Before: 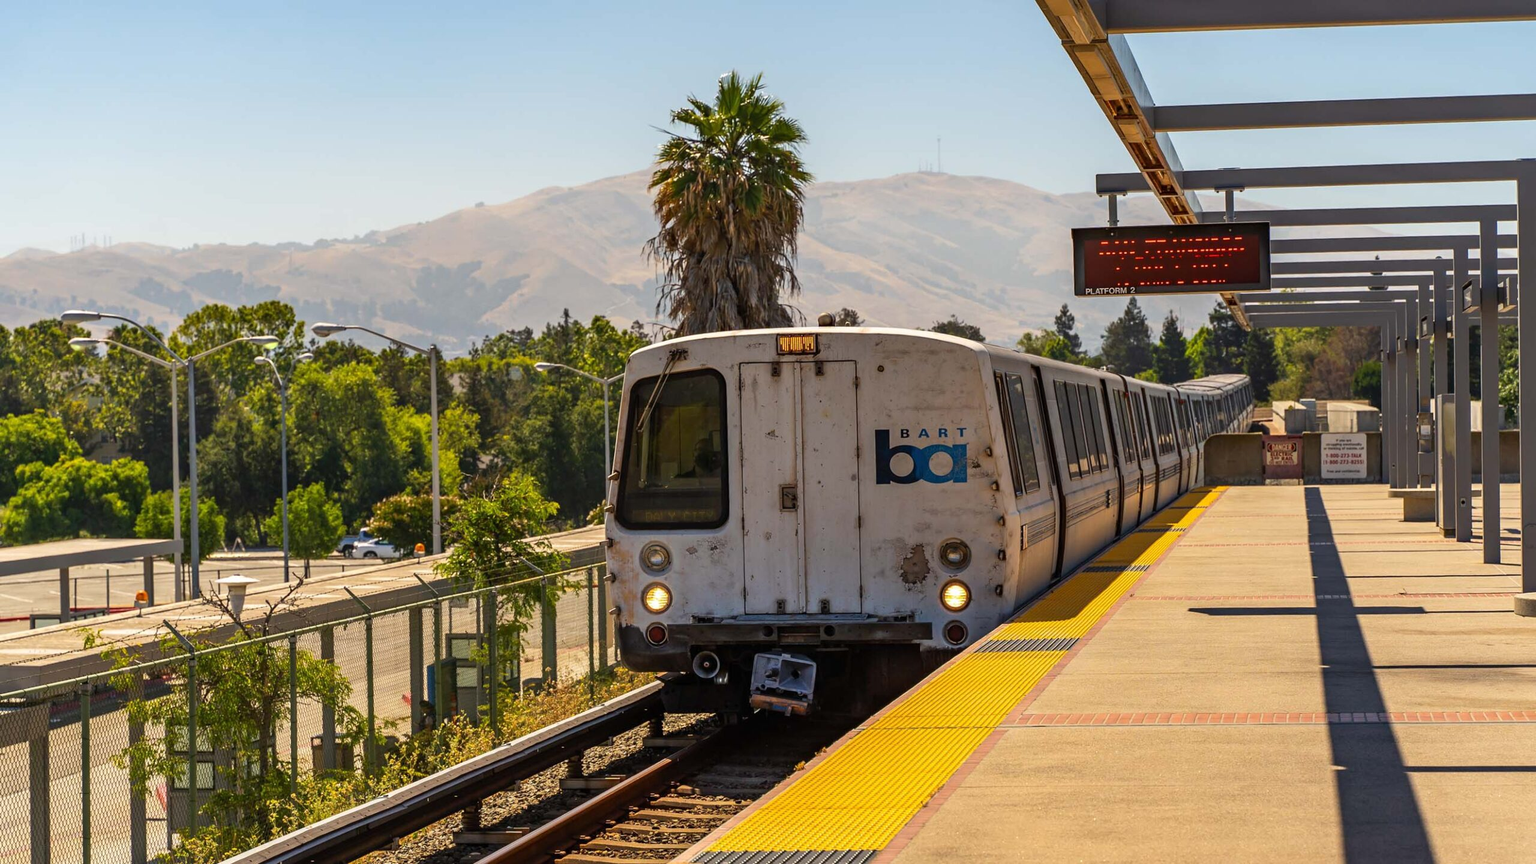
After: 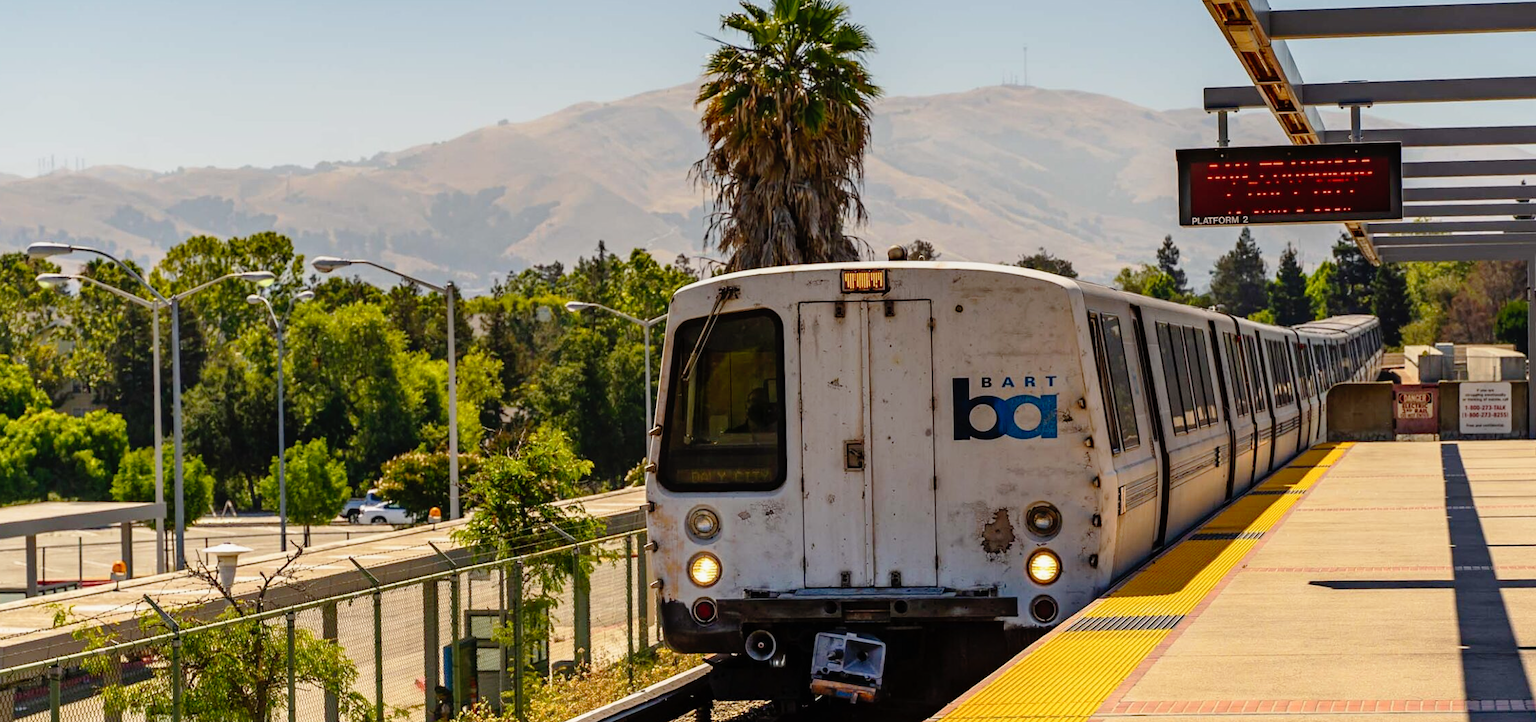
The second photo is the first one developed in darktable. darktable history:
crop and rotate: left 2.425%, top 11.305%, right 9.6%, bottom 15.08%
graduated density: on, module defaults
tone curve: curves: ch0 [(0, 0) (0.003, 0.003) (0.011, 0.006) (0.025, 0.015) (0.044, 0.025) (0.069, 0.034) (0.1, 0.052) (0.136, 0.092) (0.177, 0.157) (0.224, 0.228) (0.277, 0.305) (0.335, 0.392) (0.399, 0.466) (0.468, 0.543) (0.543, 0.612) (0.623, 0.692) (0.709, 0.78) (0.801, 0.865) (0.898, 0.935) (1, 1)], preserve colors none
